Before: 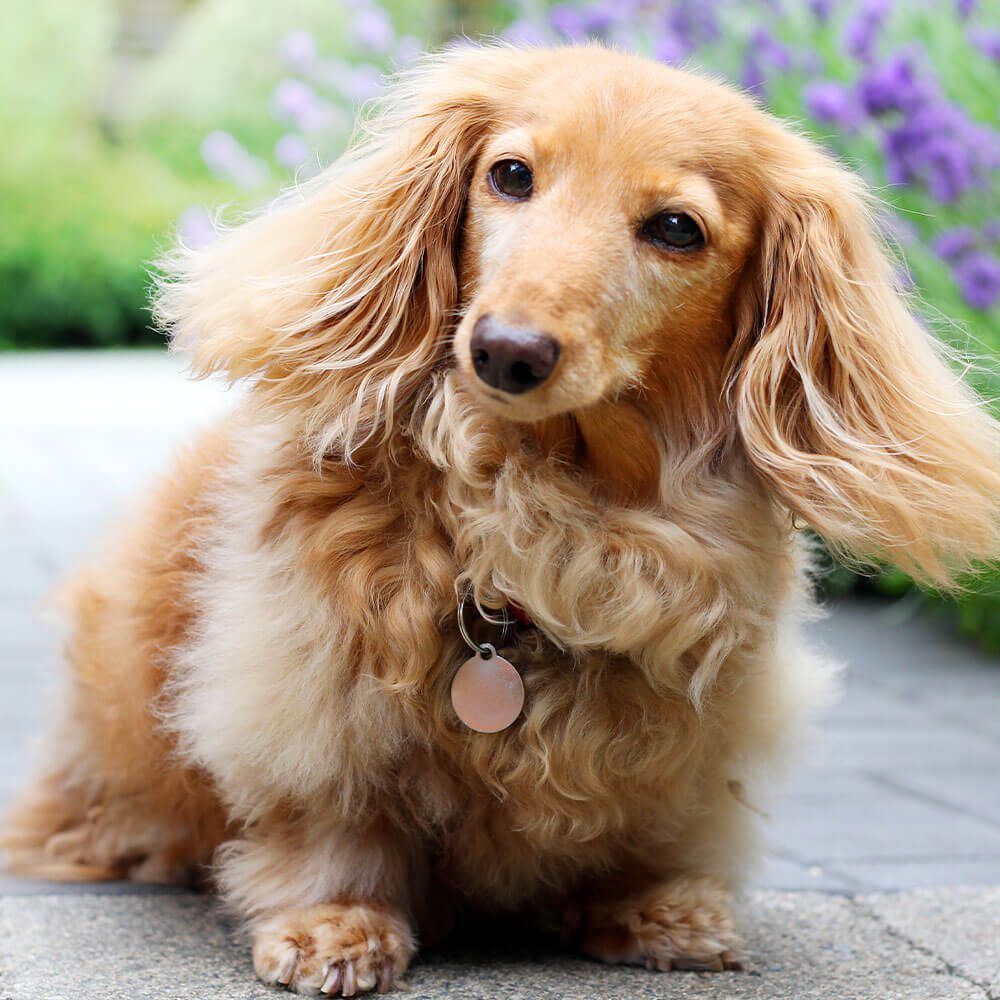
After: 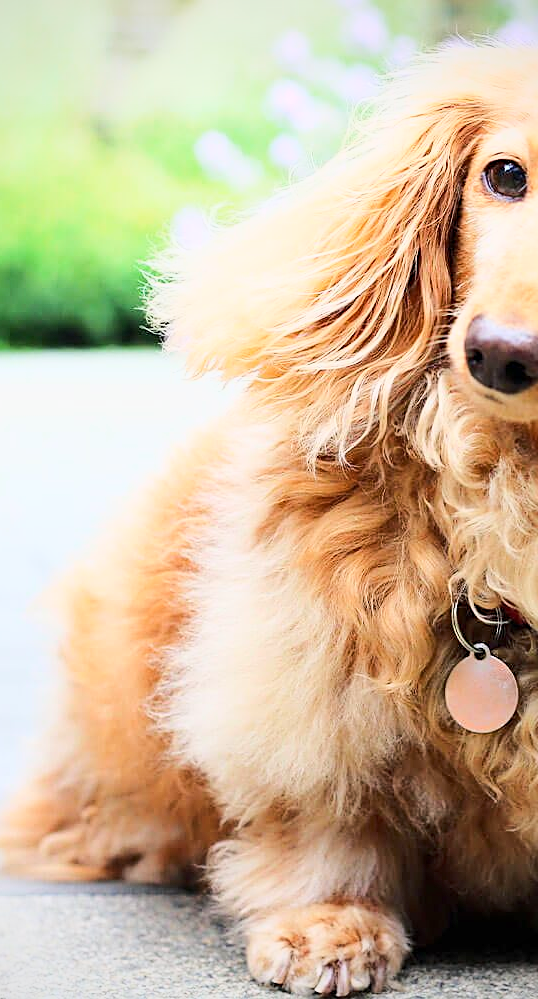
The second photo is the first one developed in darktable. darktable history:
vignetting: brightness -0.28
sharpen: on, module defaults
base curve: curves: ch0 [(0, 0) (0.025, 0.046) (0.112, 0.277) (0.467, 0.74) (0.814, 0.929) (1, 0.942)]
crop: left 0.645%, right 45.461%, bottom 0.084%
